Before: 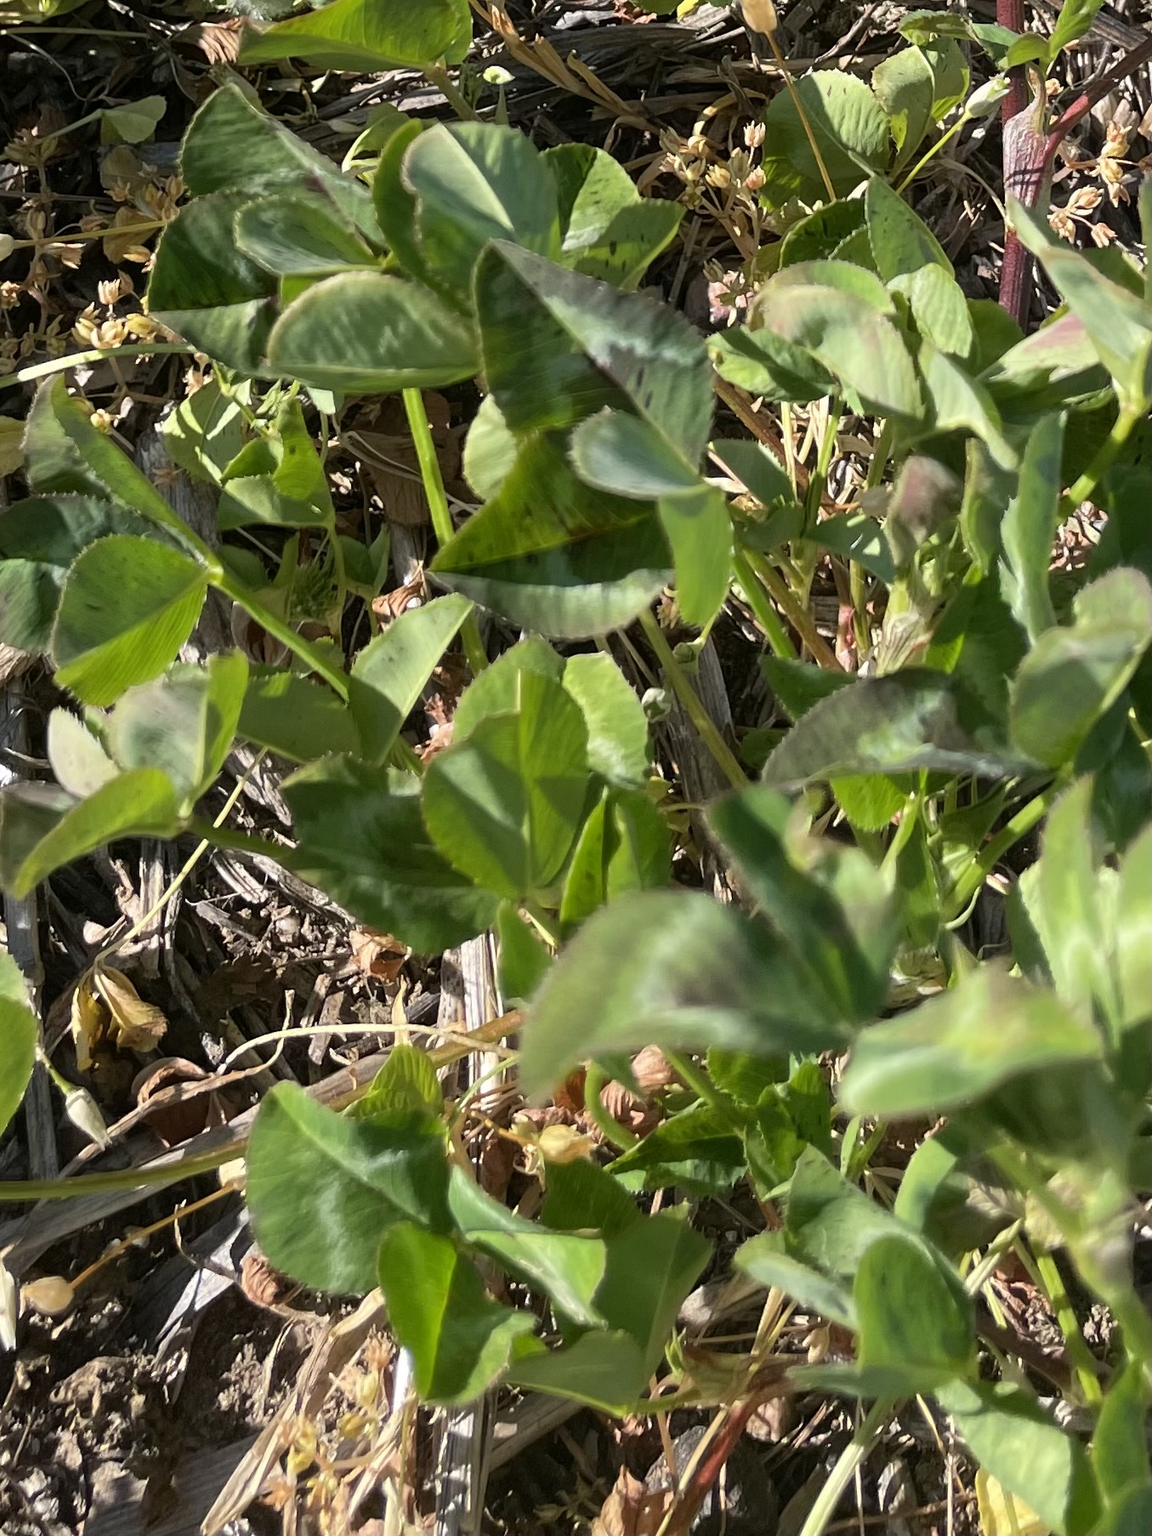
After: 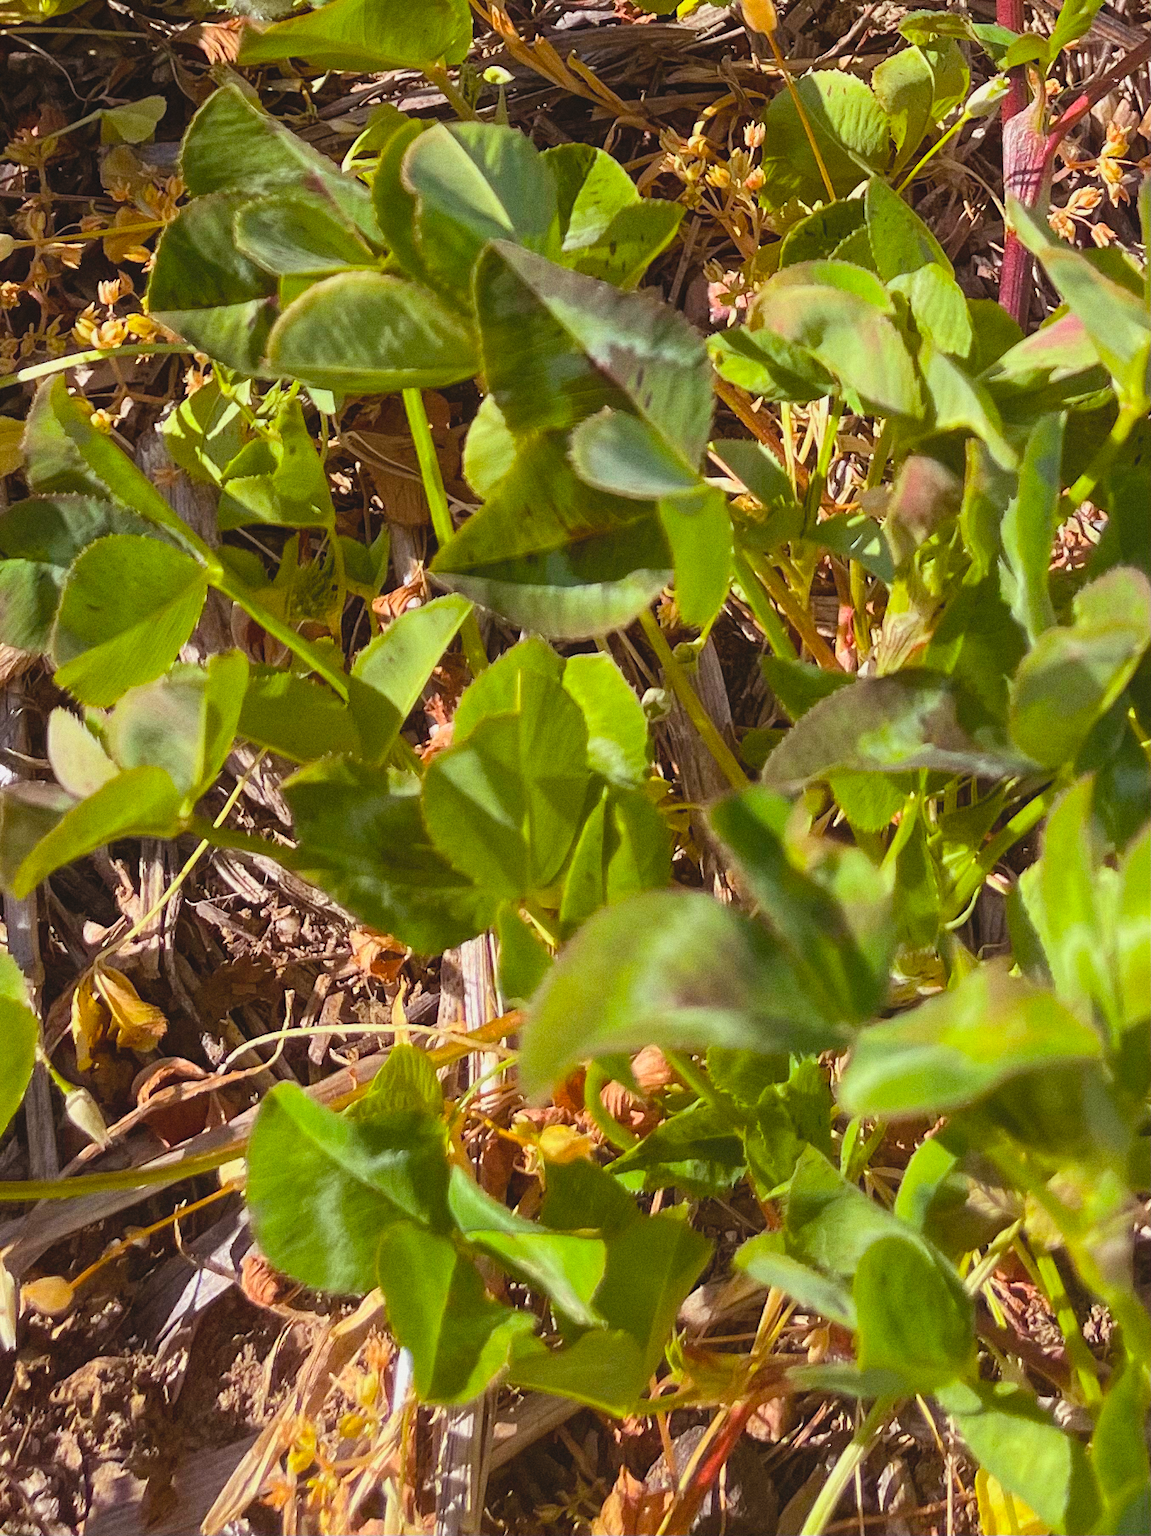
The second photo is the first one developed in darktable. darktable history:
contrast brightness saturation: contrast -0.1, brightness 0.05, saturation 0.08
color balance rgb: linear chroma grading › global chroma 9.31%, global vibrance 41.49%
shadows and highlights: shadows 10, white point adjustment 1, highlights -40
rgb levels: mode RGB, independent channels, levels [[0, 0.474, 1], [0, 0.5, 1], [0, 0.5, 1]]
grain: on, module defaults
